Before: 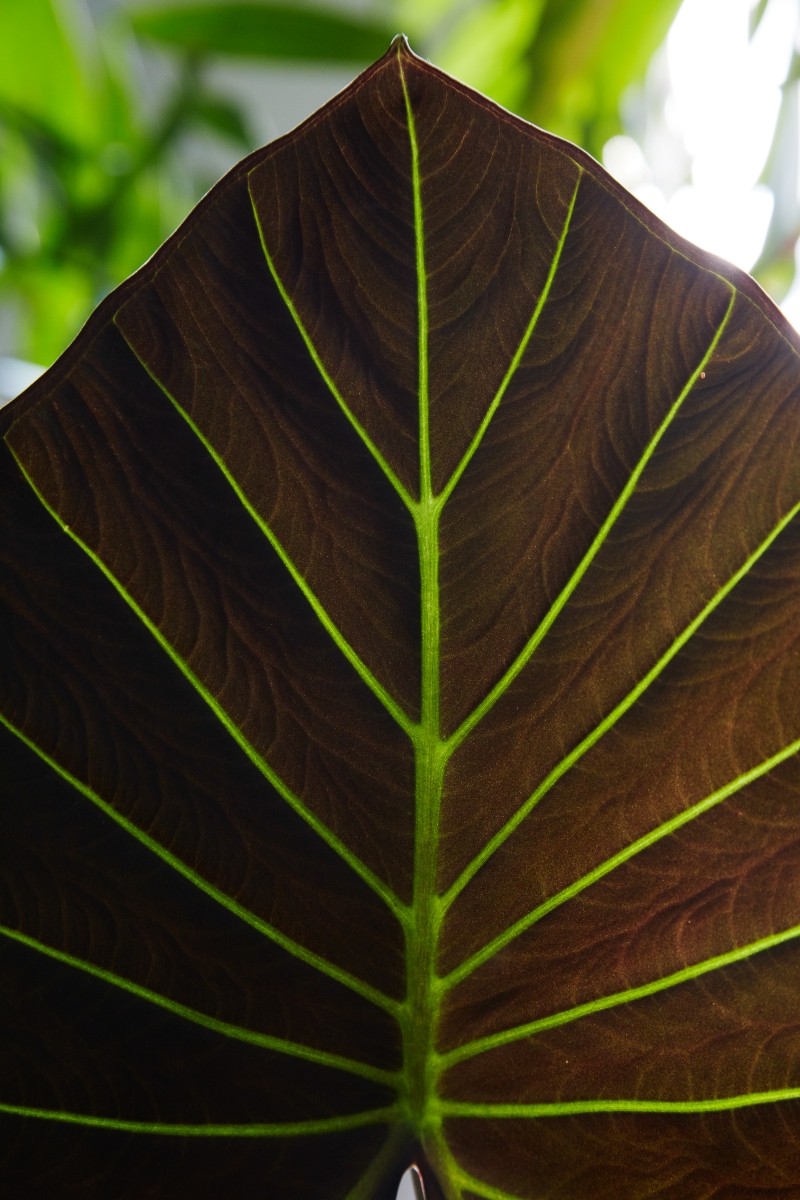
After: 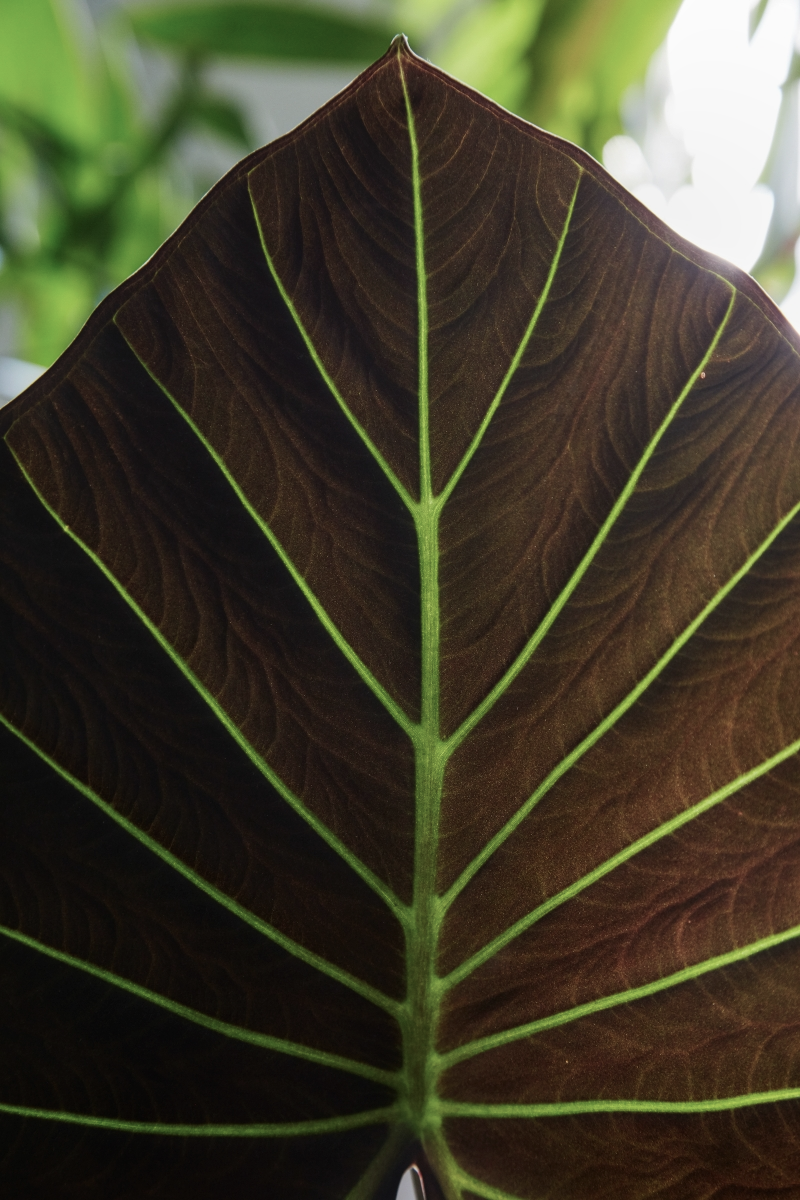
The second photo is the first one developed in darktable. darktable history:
color balance: input saturation 80.07%
local contrast: detail 110%
